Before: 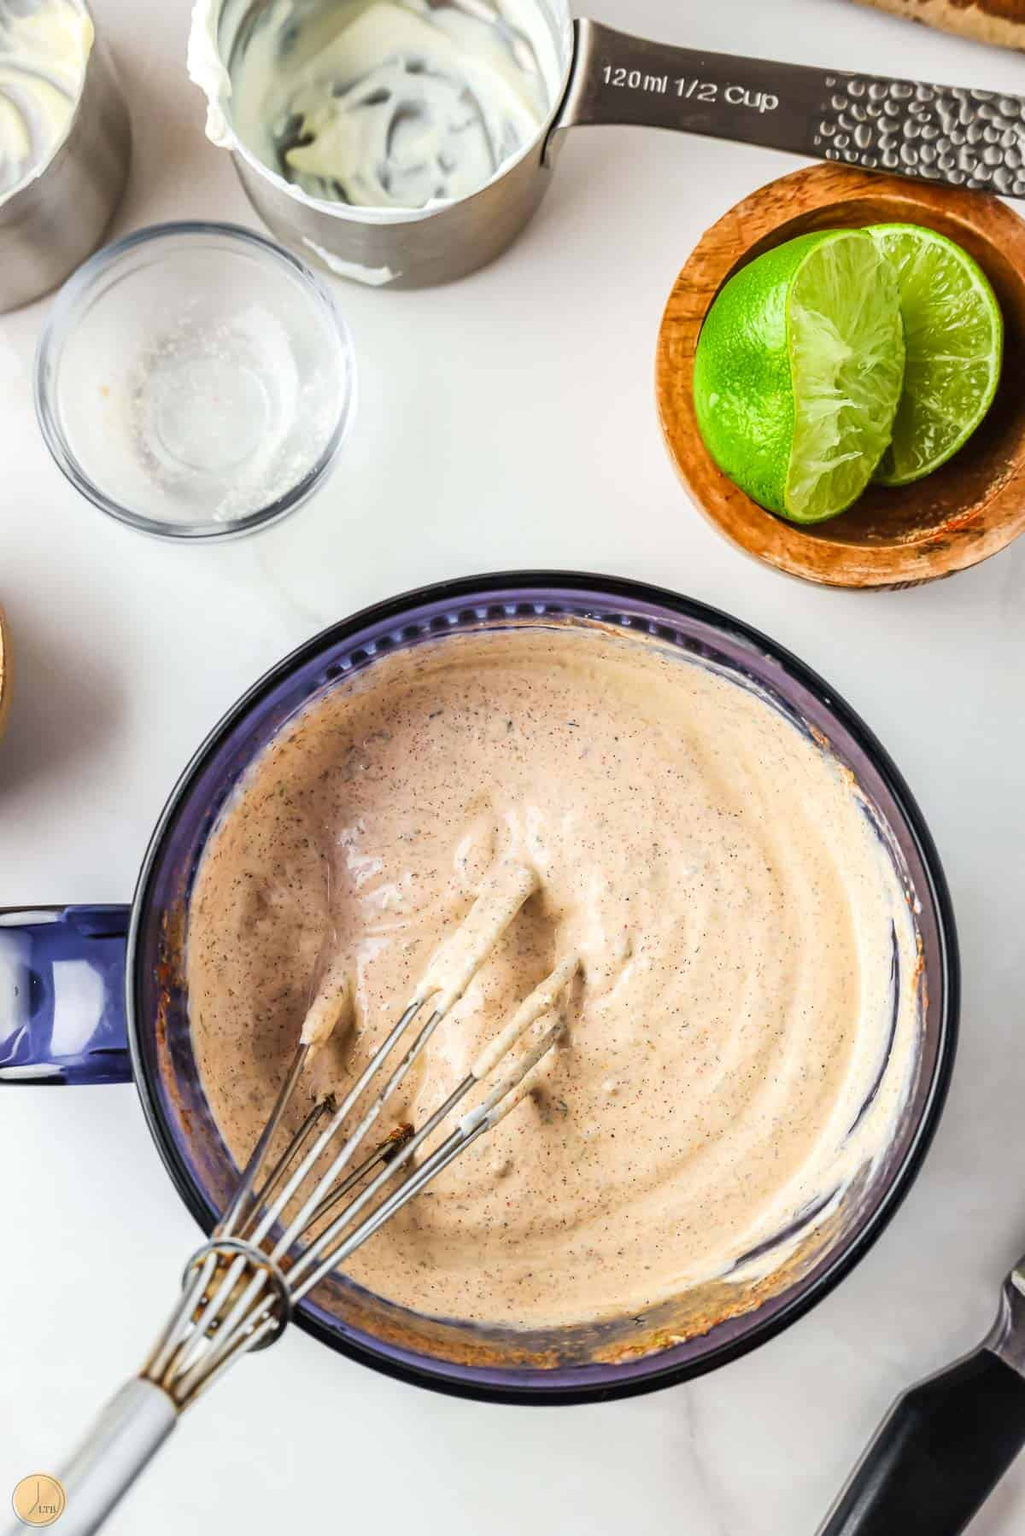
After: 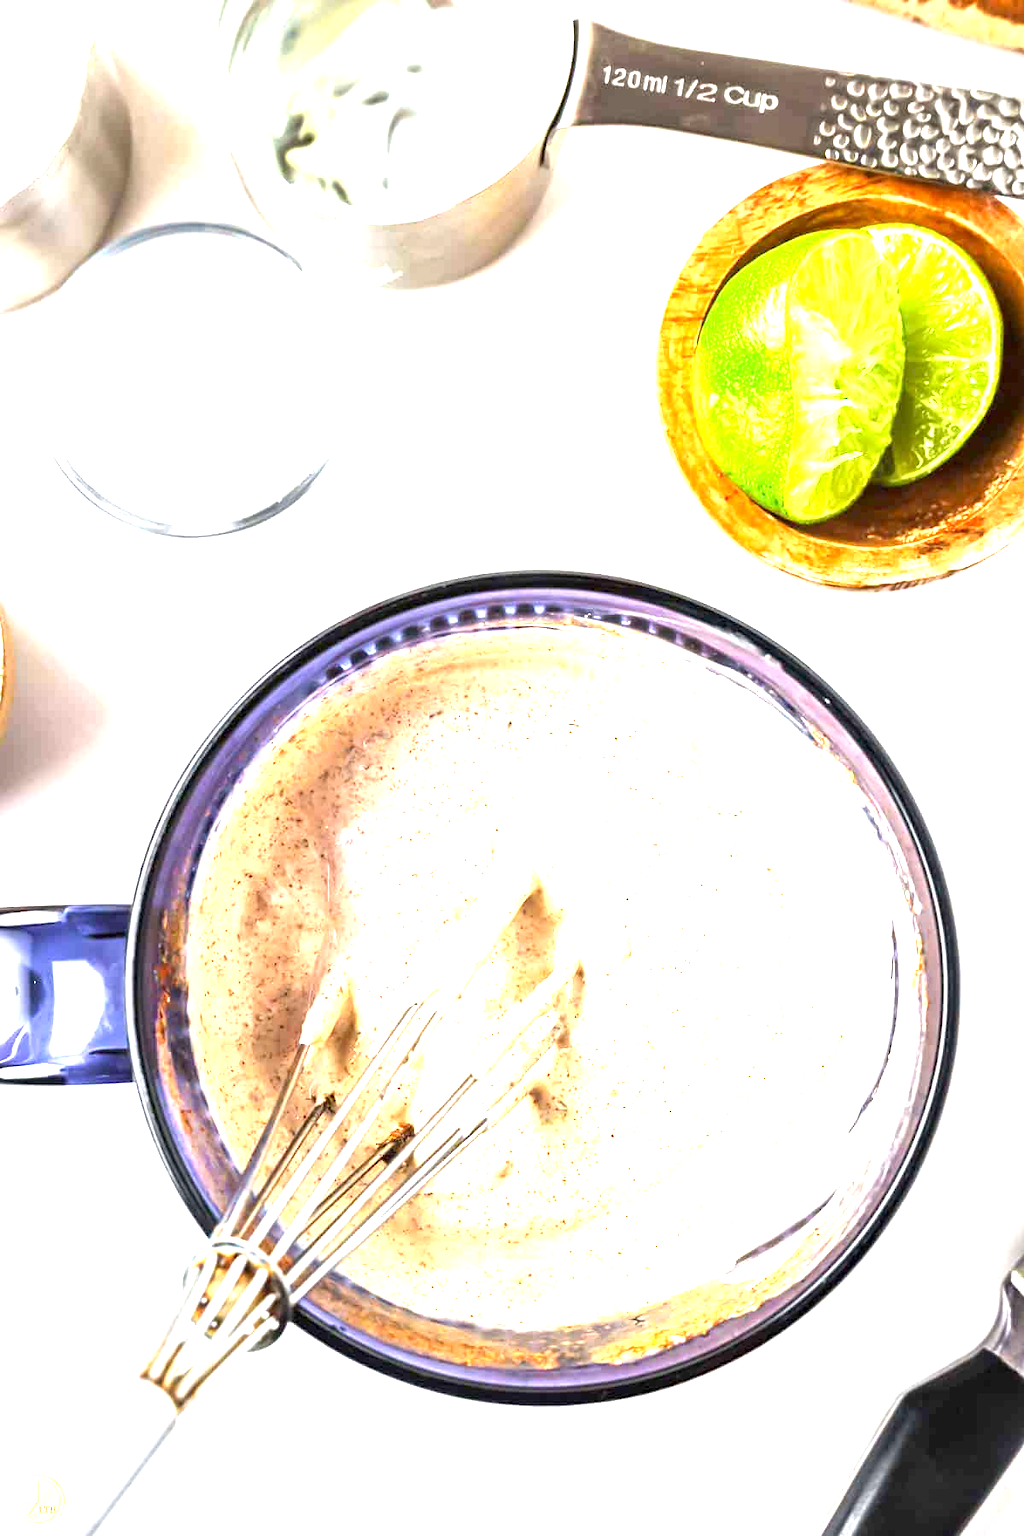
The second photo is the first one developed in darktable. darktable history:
exposure: black level correction 0.001, exposure 1.837 EV, compensate highlight preservation false
